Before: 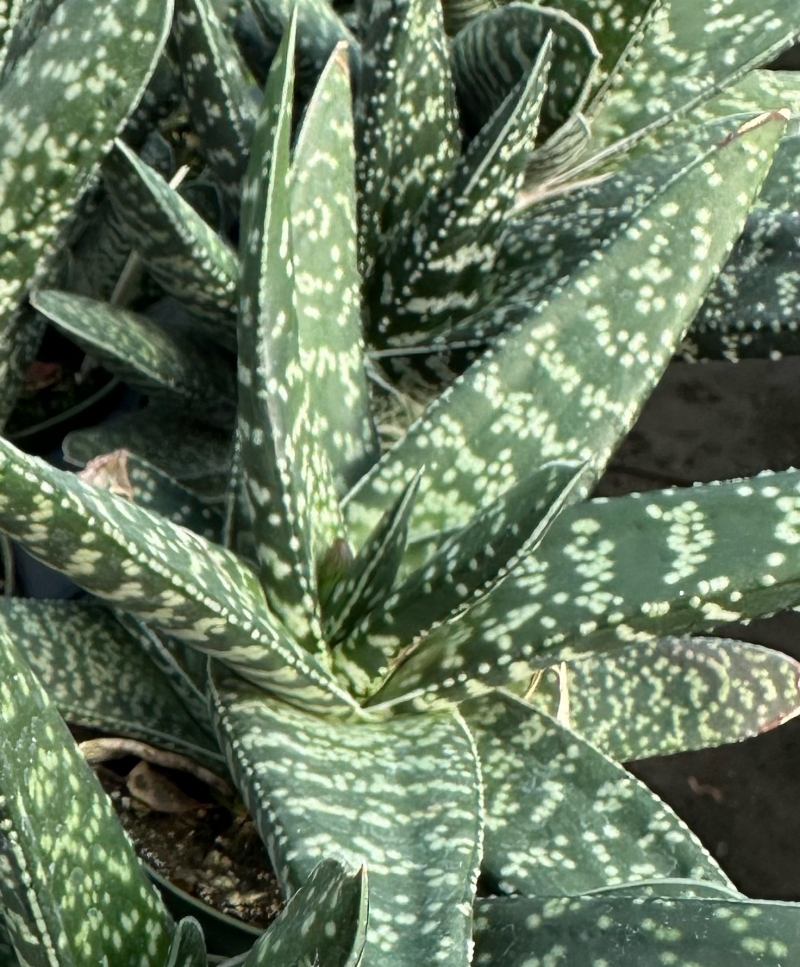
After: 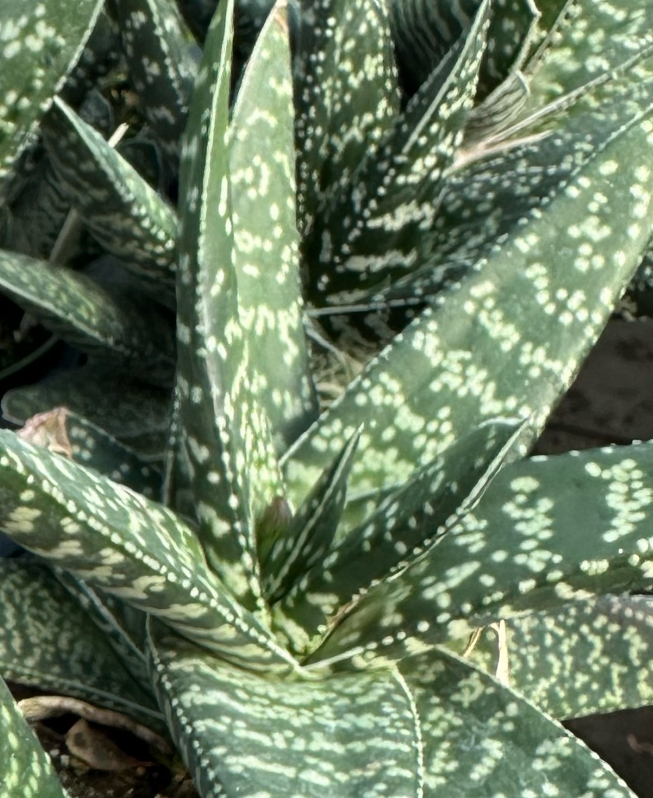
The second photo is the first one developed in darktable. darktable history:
crop and rotate: left 7.691%, top 4.429%, right 10.61%, bottom 12.96%
